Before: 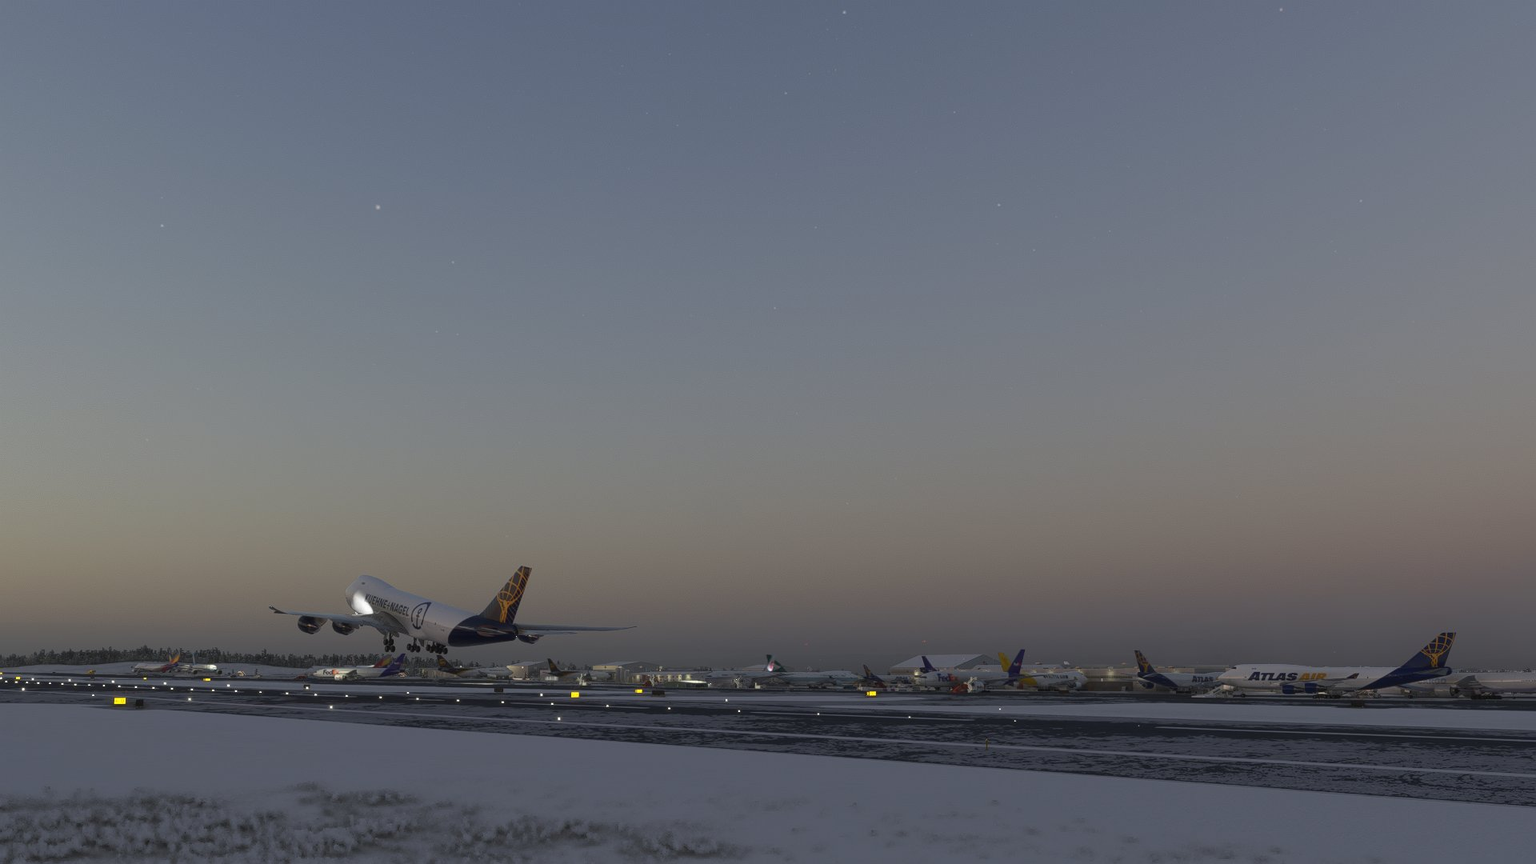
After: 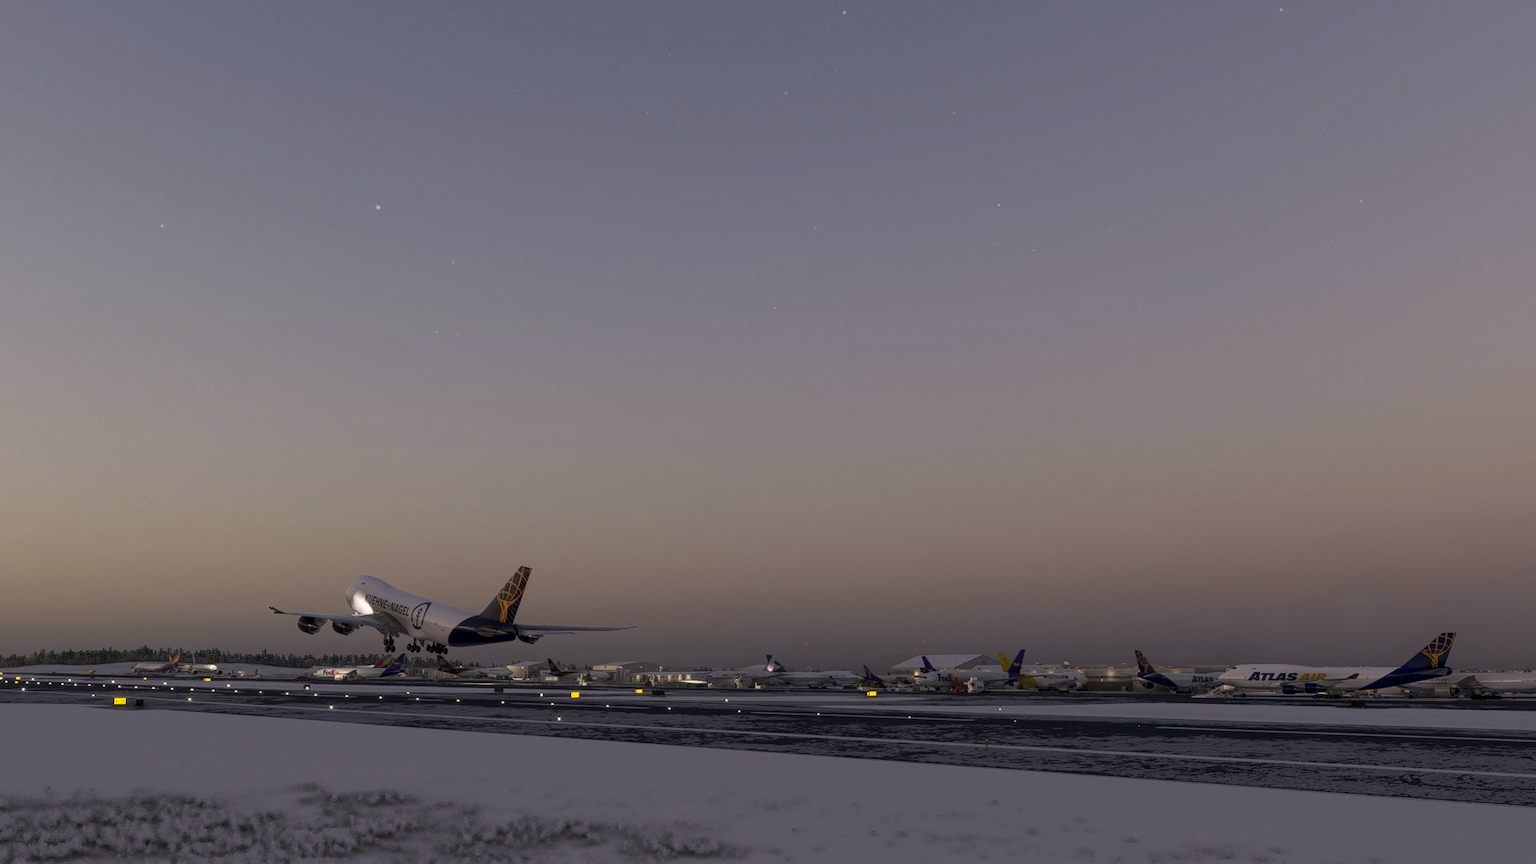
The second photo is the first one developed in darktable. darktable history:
color correction: highlights a* 7.87, highlights b* 4.36
local contrast: detail 130%
